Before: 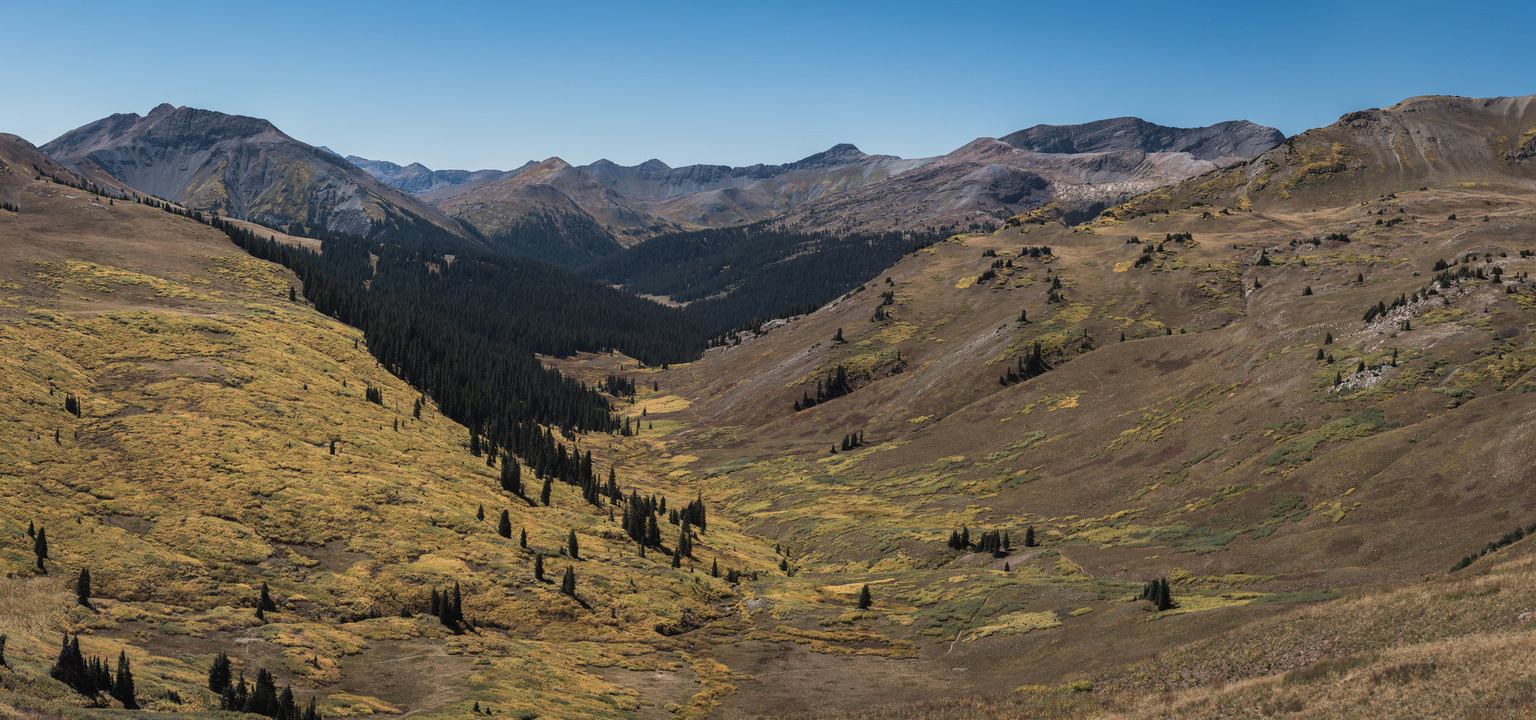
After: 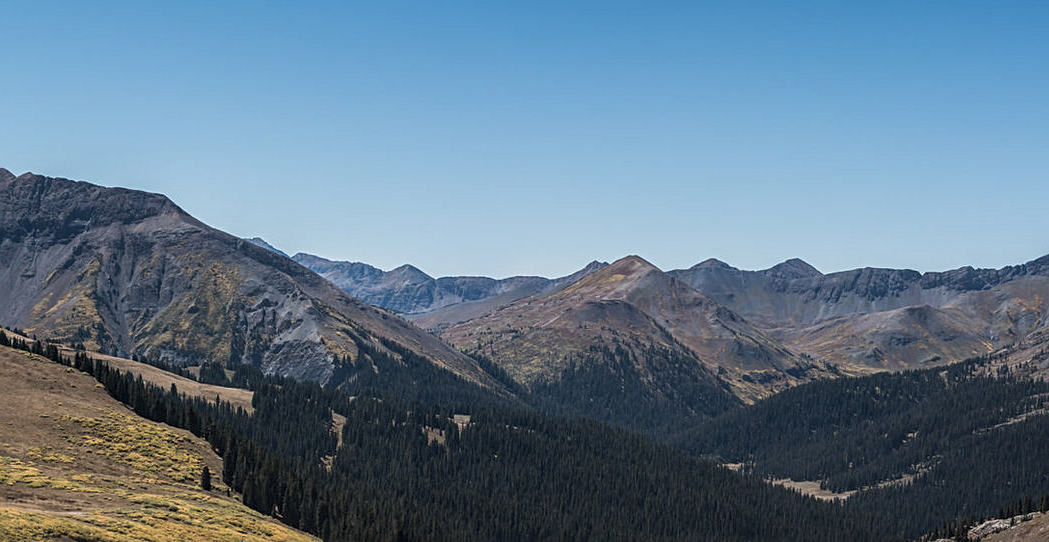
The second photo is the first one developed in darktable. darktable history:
sharpen: radius 2.167, amount 0.381, threshold 0
crop and rotate: left 10.817%, top 0.062%, right 47.194%, bottom 53.626%
local contrast: on, module defaults
